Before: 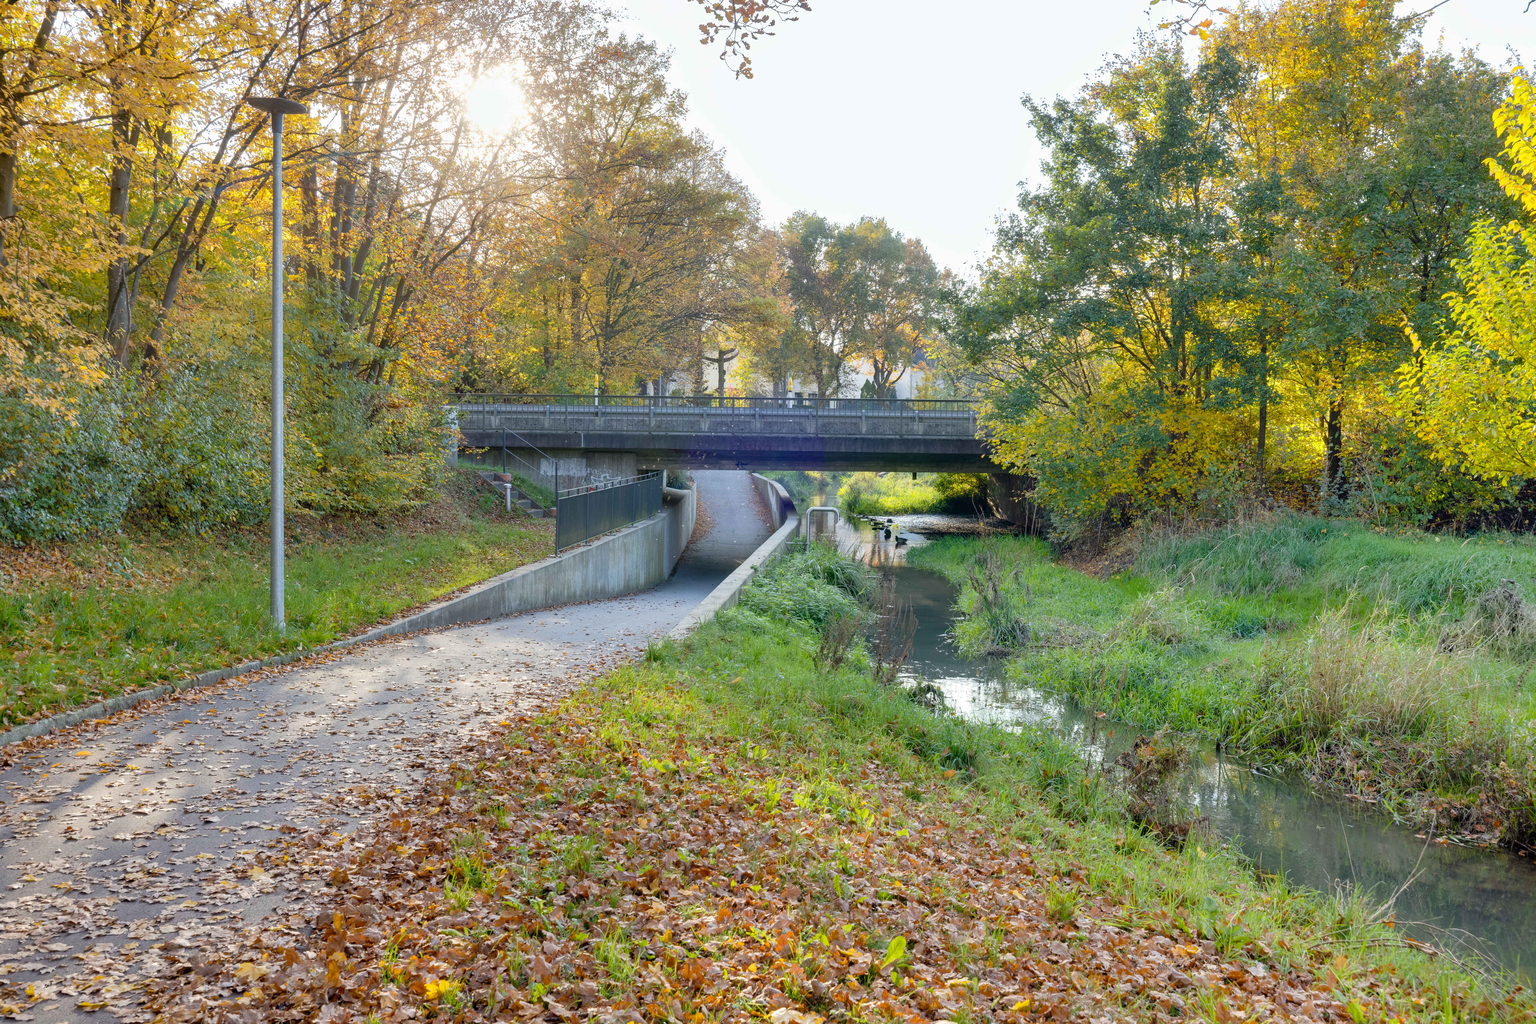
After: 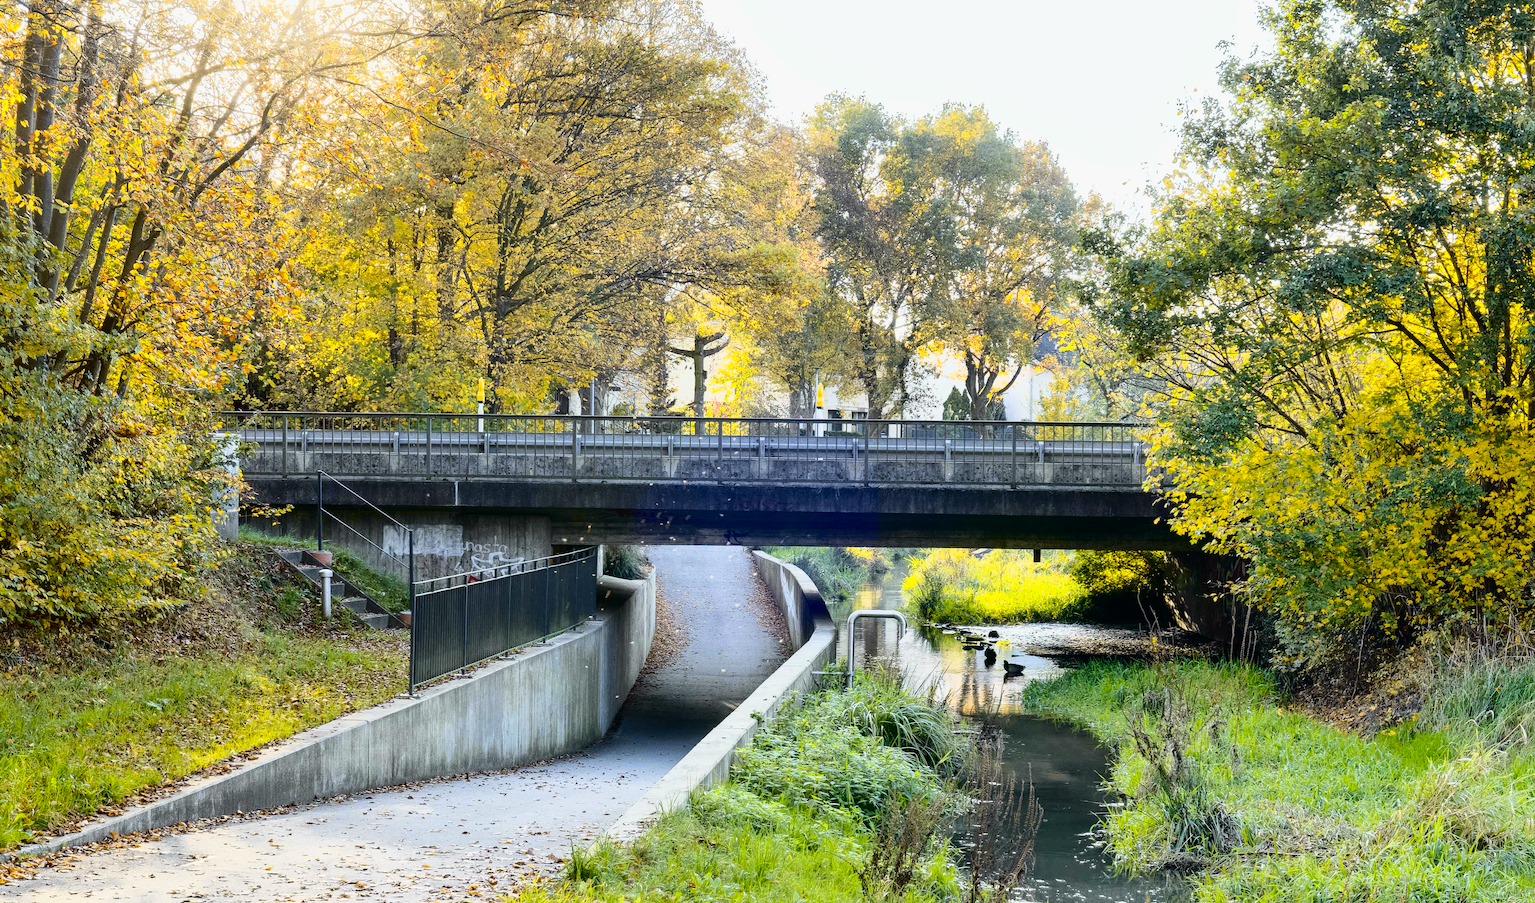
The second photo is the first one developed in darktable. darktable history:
tone curve: curves: ch0 [(0, 0) (0.136, 0.071) (0.346, 0.366) (0.489, 0.573) (0.66, 0.748) (0.858, 0.926) (1, 0.977)]; ch1 [(0, 0) (0.353, 0.344) (0.45, 0.46) (0.498, 0.498) (0.521, 0.512) (0.563, 0.559) (0.592, 0.605) (0.641, 0.673) (1, 1)]; ch2 [(0, 0) (0.333, 0.346) (0.375, 0.375) (0.424, 0.43) (0.476, 0.492) (0.502, 0.502) (0.524, 0.531) (0.579, 0.61) (0.612, 0.644) (0.641, 0.722) (1, 1)], color space Lab, independent channels, preserve colors none
crop: left 20.932%, top 15.471%, right 21.848%, bottom 34.081%
velvia: on, module defaults
contrast brightness saturation: contrast 0.22
